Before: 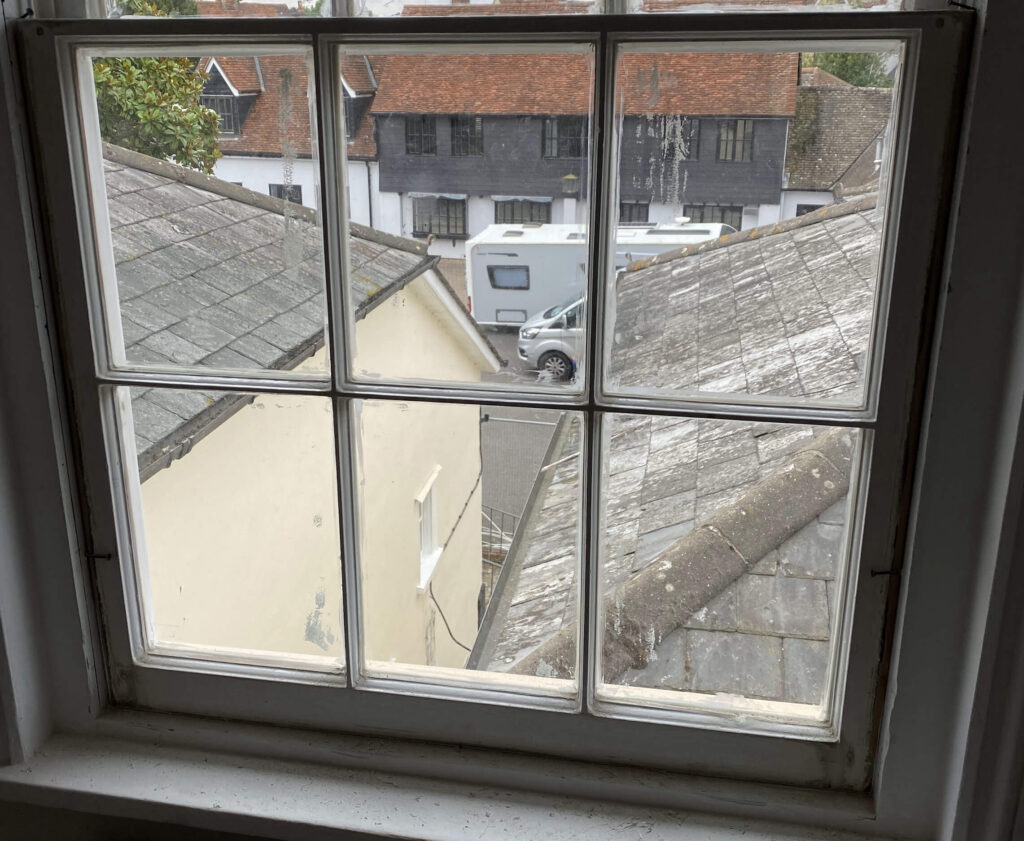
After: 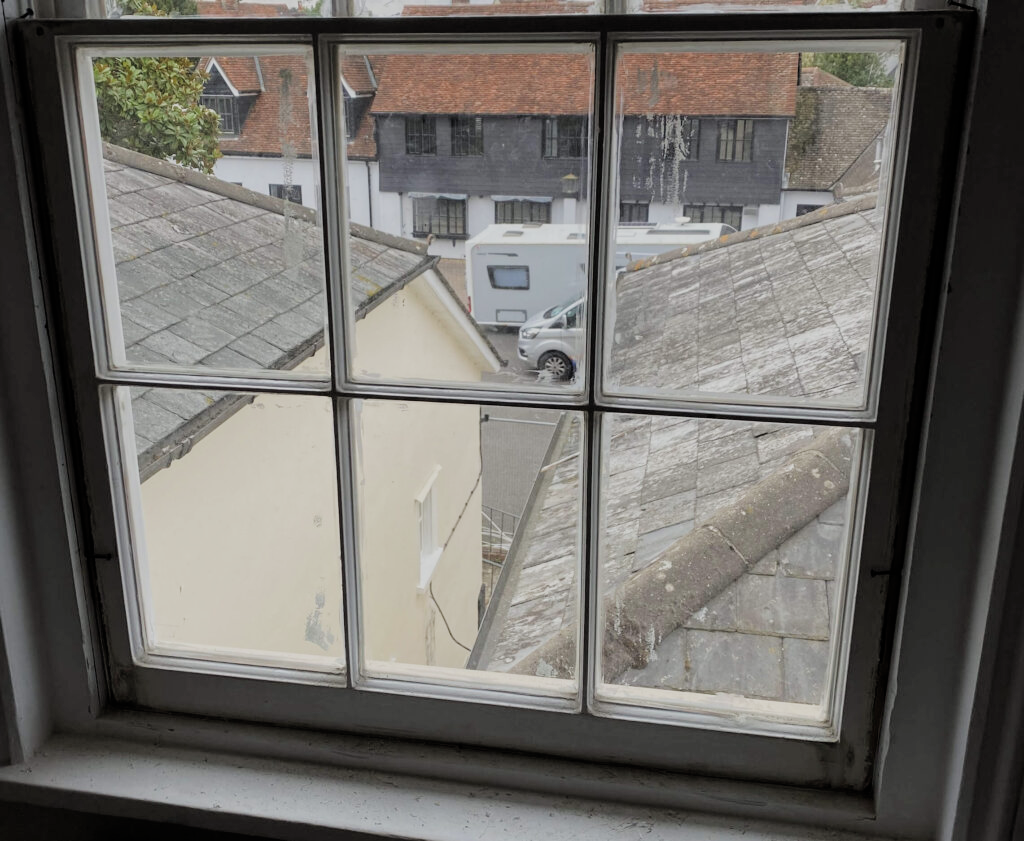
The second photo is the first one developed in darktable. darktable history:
filmic rgb: black relative exposure -7.65 EV, white relative exposure 4.56 EV, hardness 3.61, color science v4 (2020), iterations of high-quality reconstruction 10
